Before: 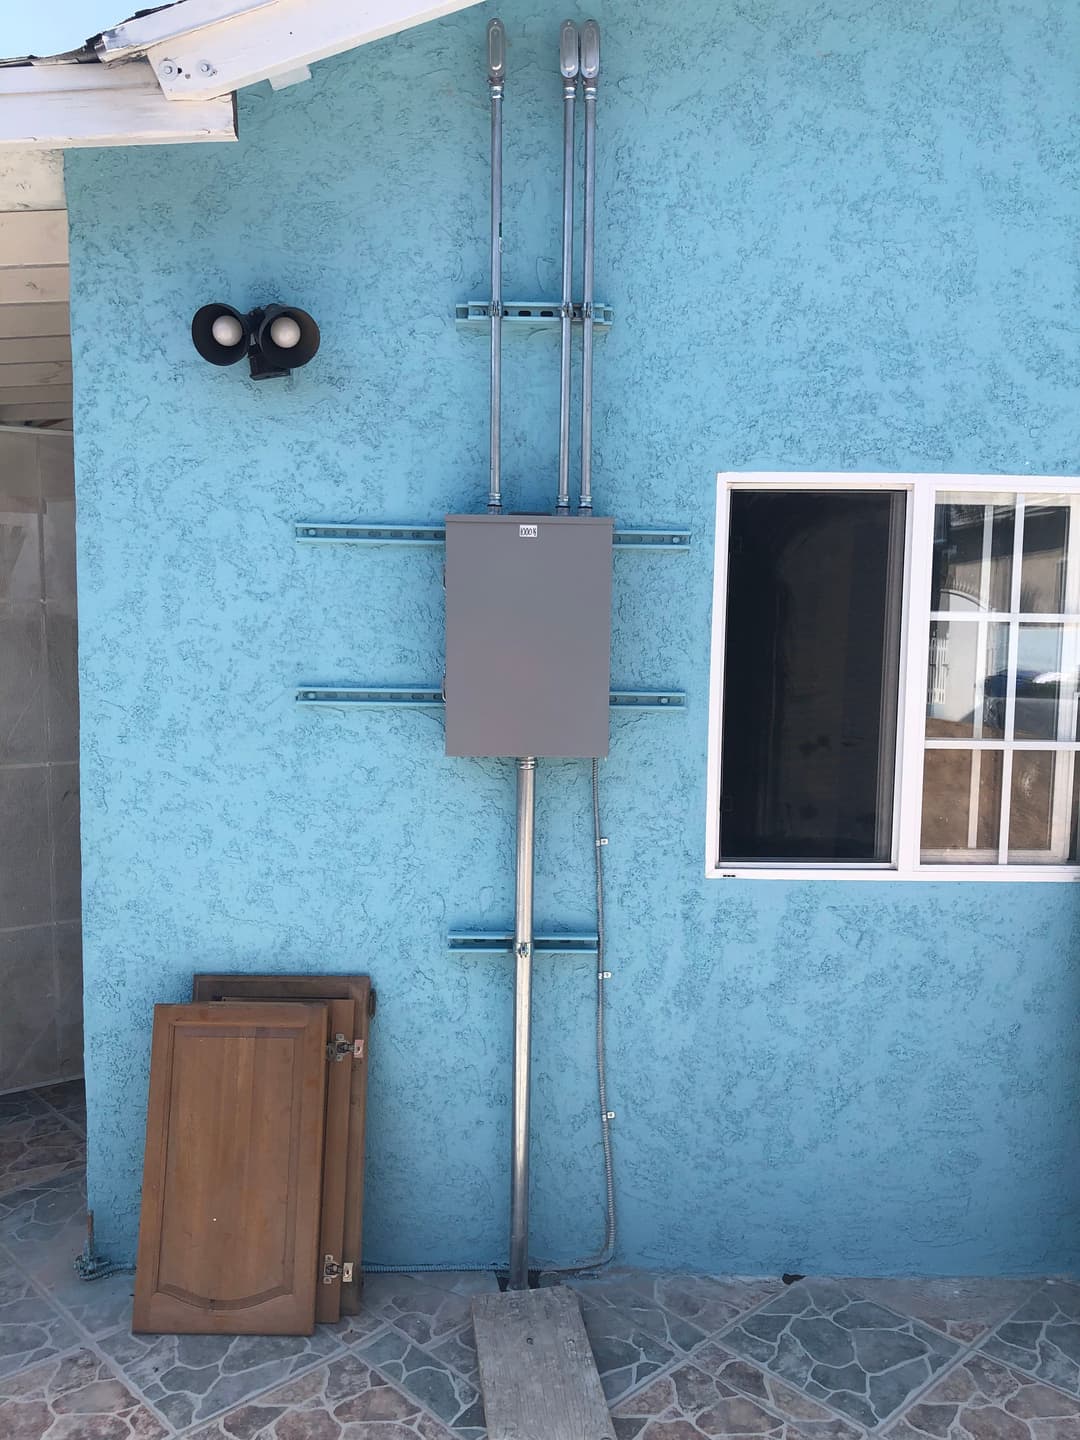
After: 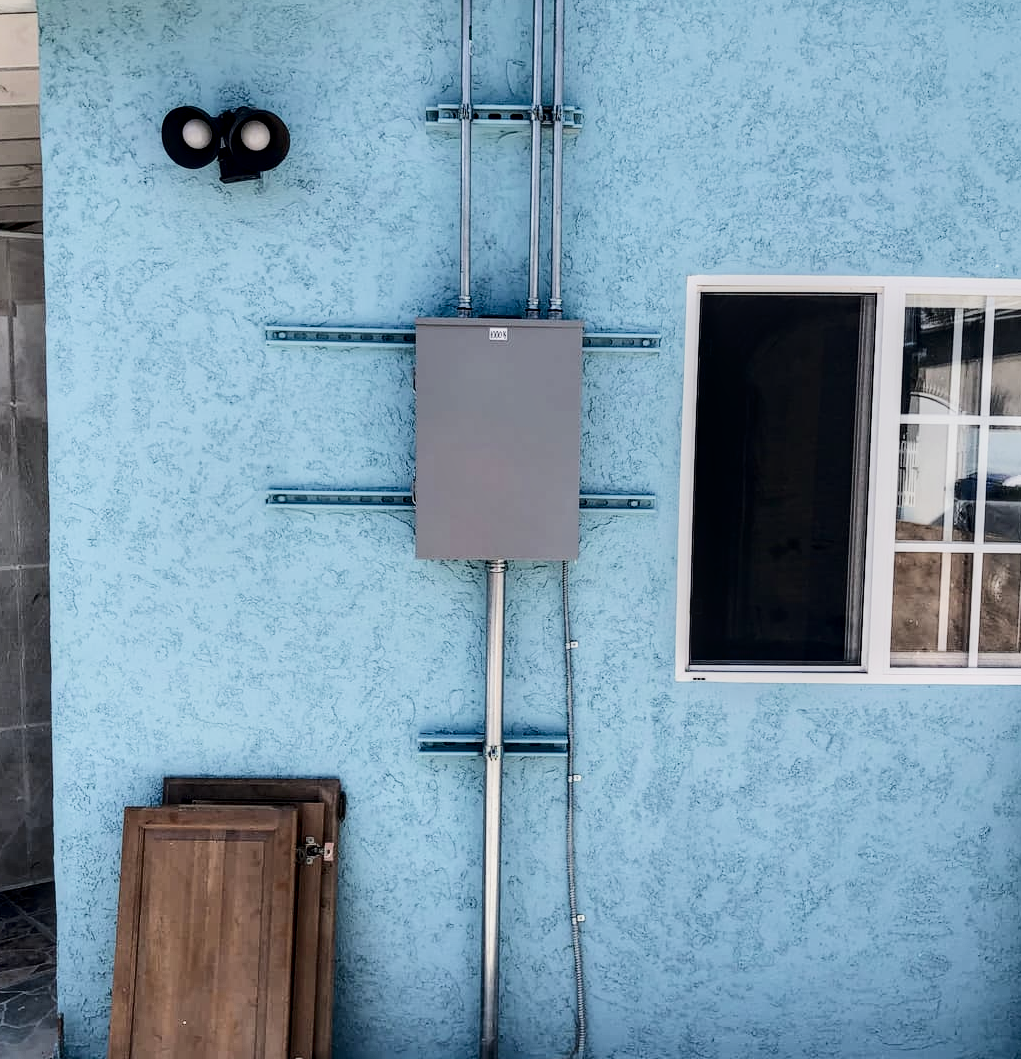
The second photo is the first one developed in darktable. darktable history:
local contrast: highlights 38%, shadows 62%, detail 136%, midtone range 0.516
crop and rotate: left 2.944%, top 13.695%, right 2.493%, bottom 12.758%
contrast brightness saturation: contrast 0.223
tone curve: curves: ch0 [(0, 0) (0.003, 0.019) (0.011, 0.02) (0.025, 0.019) (0.044, 0.027) (0.069, 0.038) (0.1, 0.056) (0.136, 0.089) (0.177, 0.137) (0.224, 0.187) (0.277, 0.259) (0.335, 0.343) (0.399, 0.437) (0.468, 0.532) (0.543, 0.613) (0.623, 0.685) (0.709, 0.752) (0.801, 0.822) (0.898, 0.9) (1, 1)], color space Lab, independent channels, preserve colors none
filmic rgb: black relative exposure -7.97 EV, white relative exposure 4.06 EV, hardness 4.18, color science v4 (2020)
shadows and highlights: shadows 32.61, highlights -46.97, compress 49.69%, soften with gaussian
